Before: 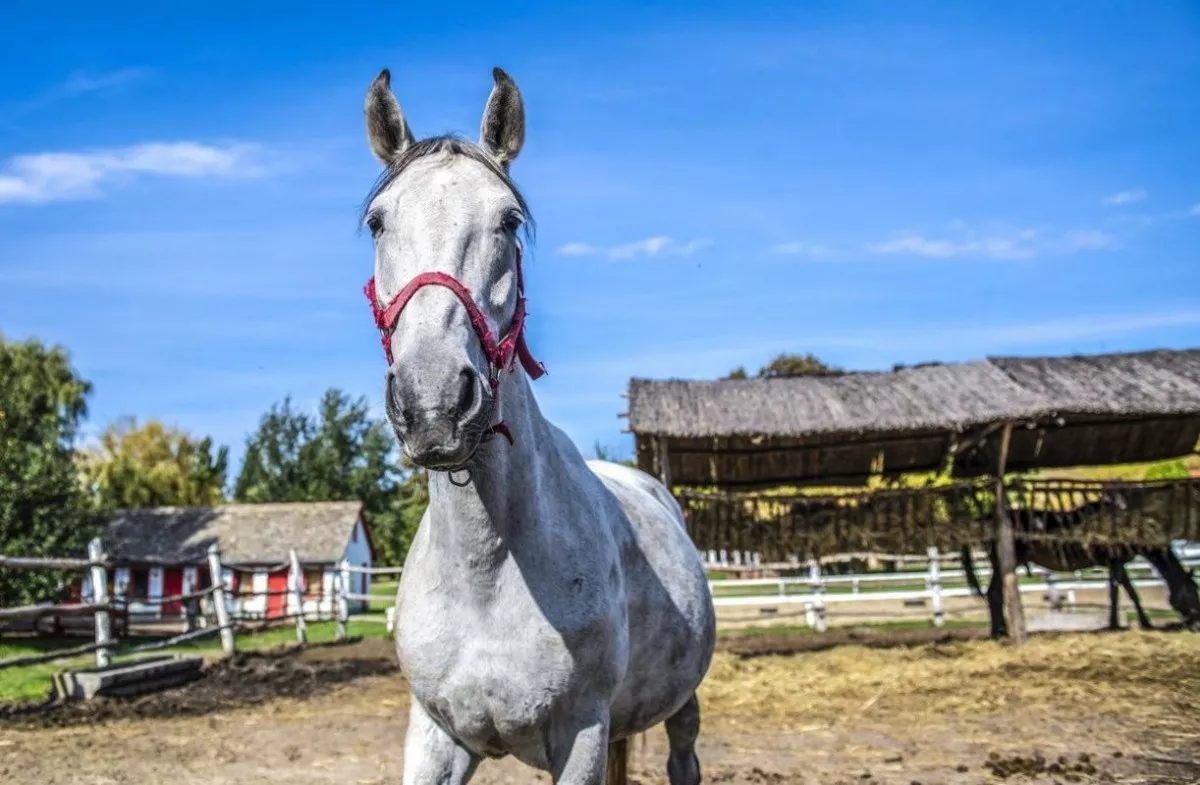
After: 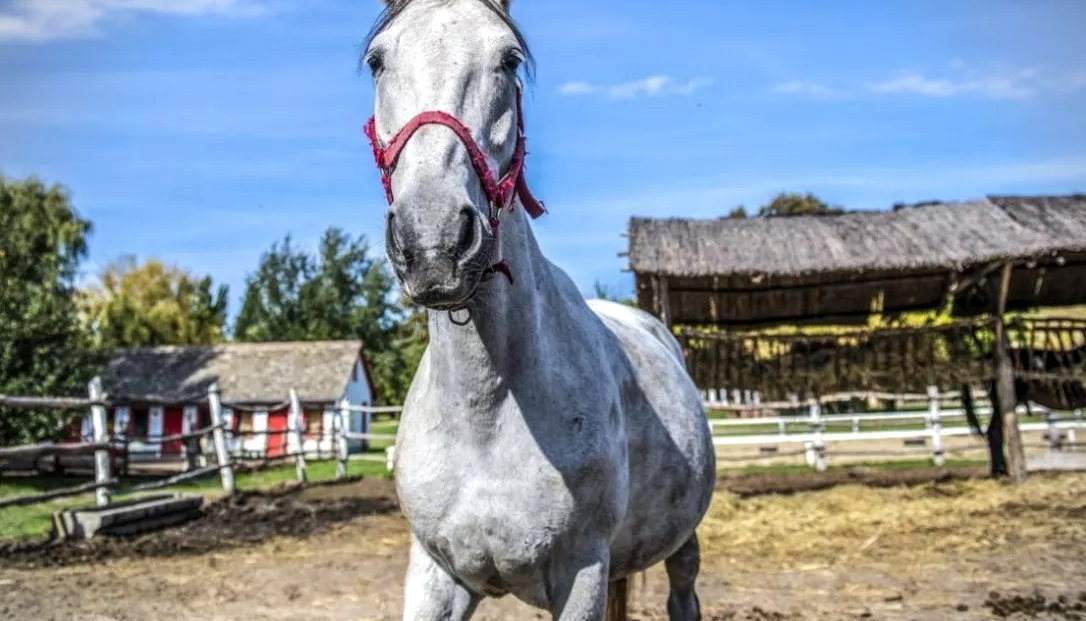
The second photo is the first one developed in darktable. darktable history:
crop: top 20.571%, right 9.434%, bottom 0.286%
local contrast: highlights 104%, shadows 102%, detail 119%, midtone range 0.2
vignetting: fall-off start 89.09%, fall-off radius 43.42%, brightness -0.348, width/height ratio 1.166
